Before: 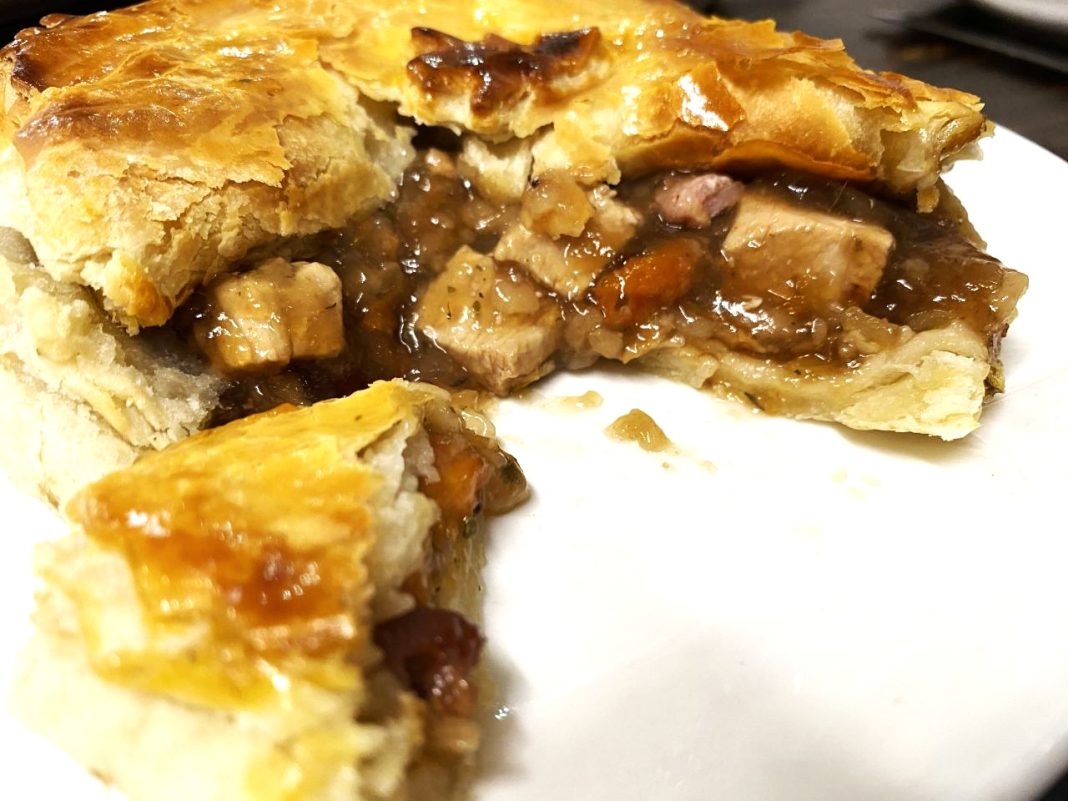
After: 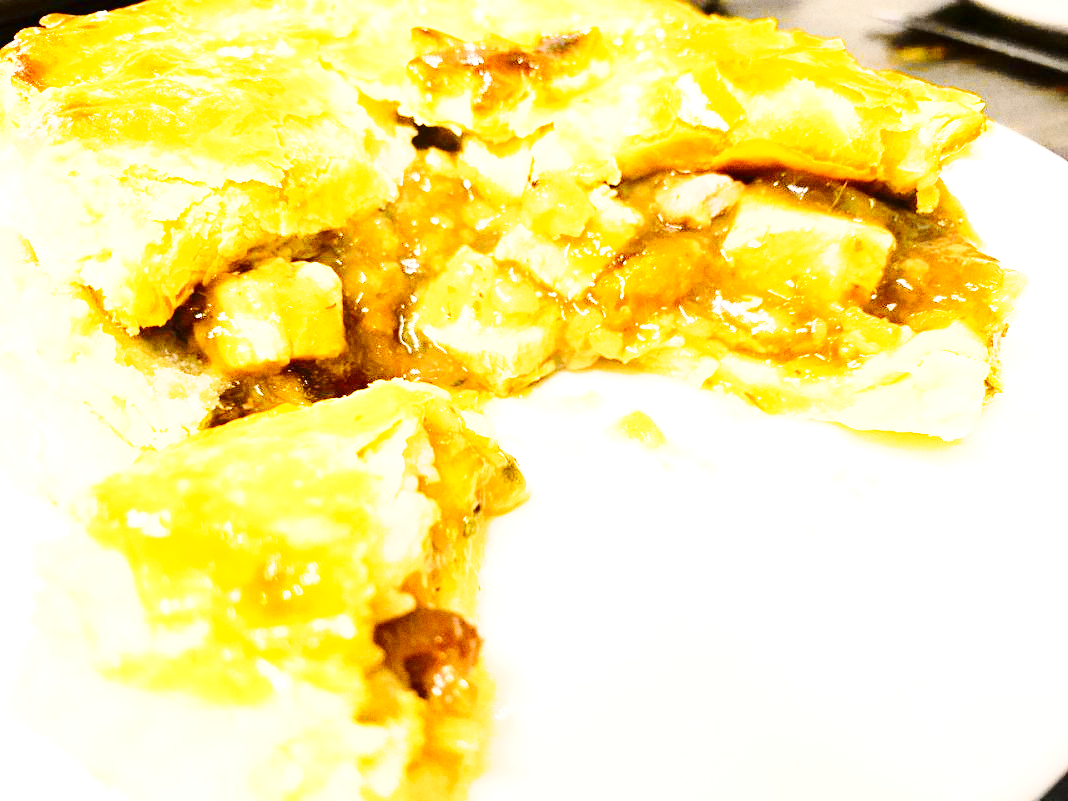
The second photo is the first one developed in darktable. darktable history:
base curve: curves: ch0 [(0, 0) (0.028, 0.03) (0.121, 0.232) (0.46, 0.748) (0.859, 0.968) (1, 1)], preserve colors none
exposure: black level correction 0, exposure 1.9 EV, compensate highlight preservation false
contrast brightness saturation: saturation -0.1
grain: coarseness 7.08 ISO, strength 21.67%, mid-tones bias 59.58%
tone curve: curves: ch0 [(0, 0) (0.104, 0.068) (0.236, 0.227) (0.46, 0.576) (0.657, 0.796) (0.861, 0.932) (1, 0.981)]; ch1 [(0, 0) (0.353, 0.344) (0.434, 0.382) (0.479, 0.476) (0.502, 0.504) (0.544, 0.534) (0.57, 0.57) (0.586, 0.603) (0.618, 0.631) (0.657, 0.679) (1, 1)]; ch2 [(0, 0) (0.34, 0.314) (0.434, 0.43) (0.5, 0.511) (0.528, 0.545) (0.557, 0.573) (0.573, 0.618) (0.628, 0.751) (1, 1)], color space Lab, independent channels, preserve colors none
